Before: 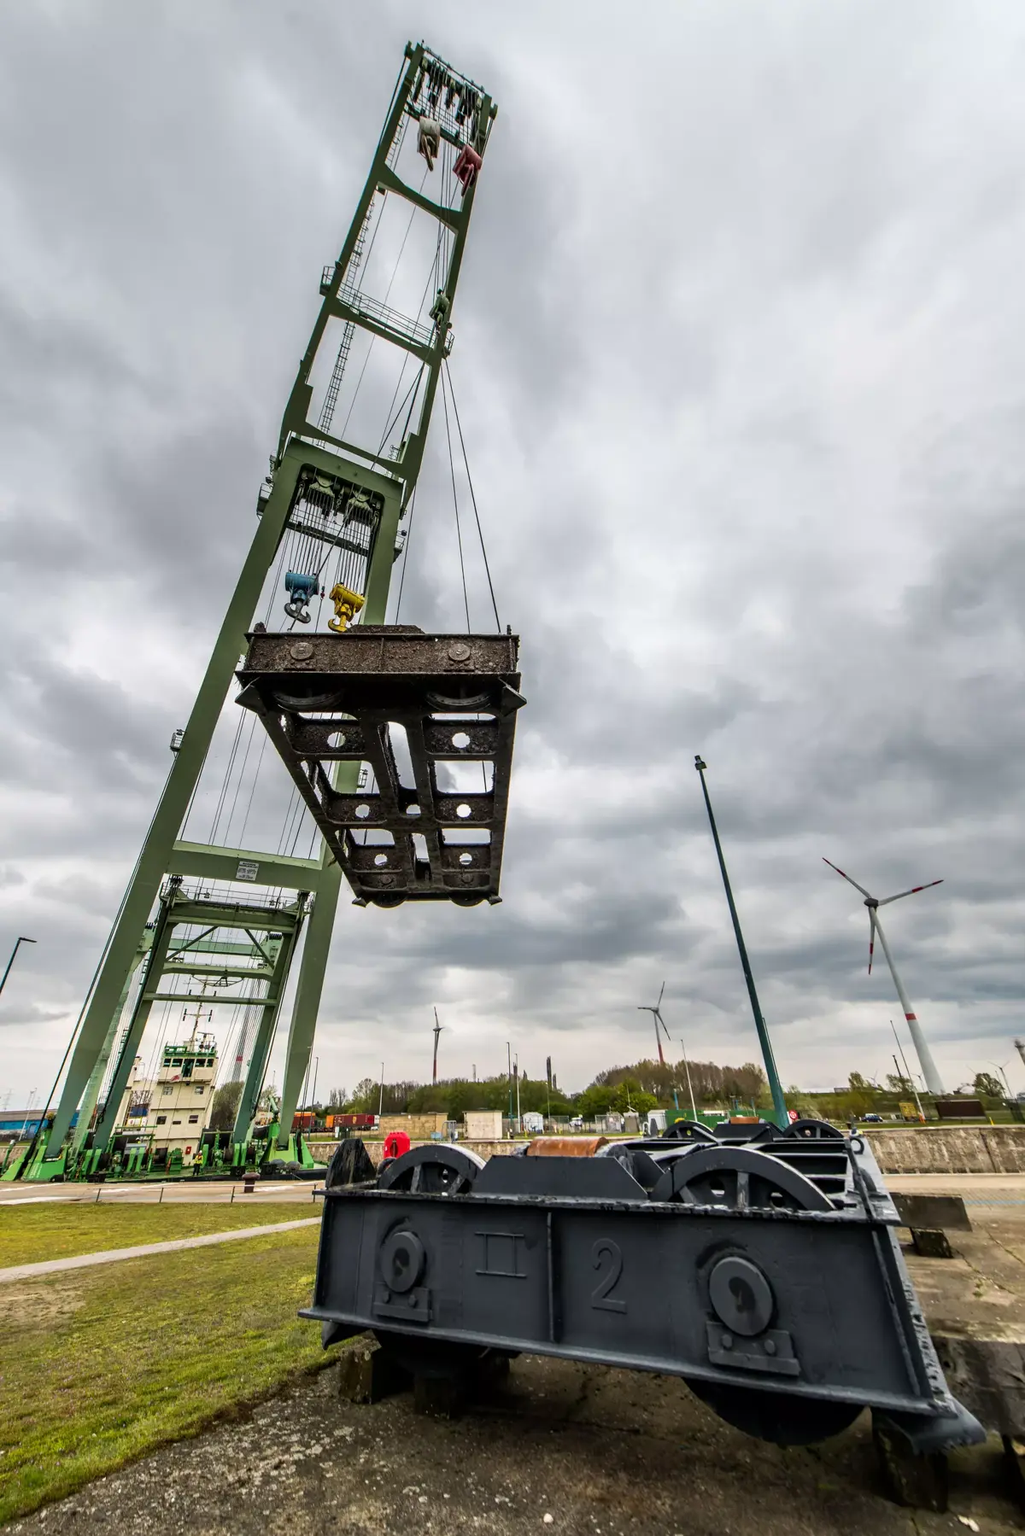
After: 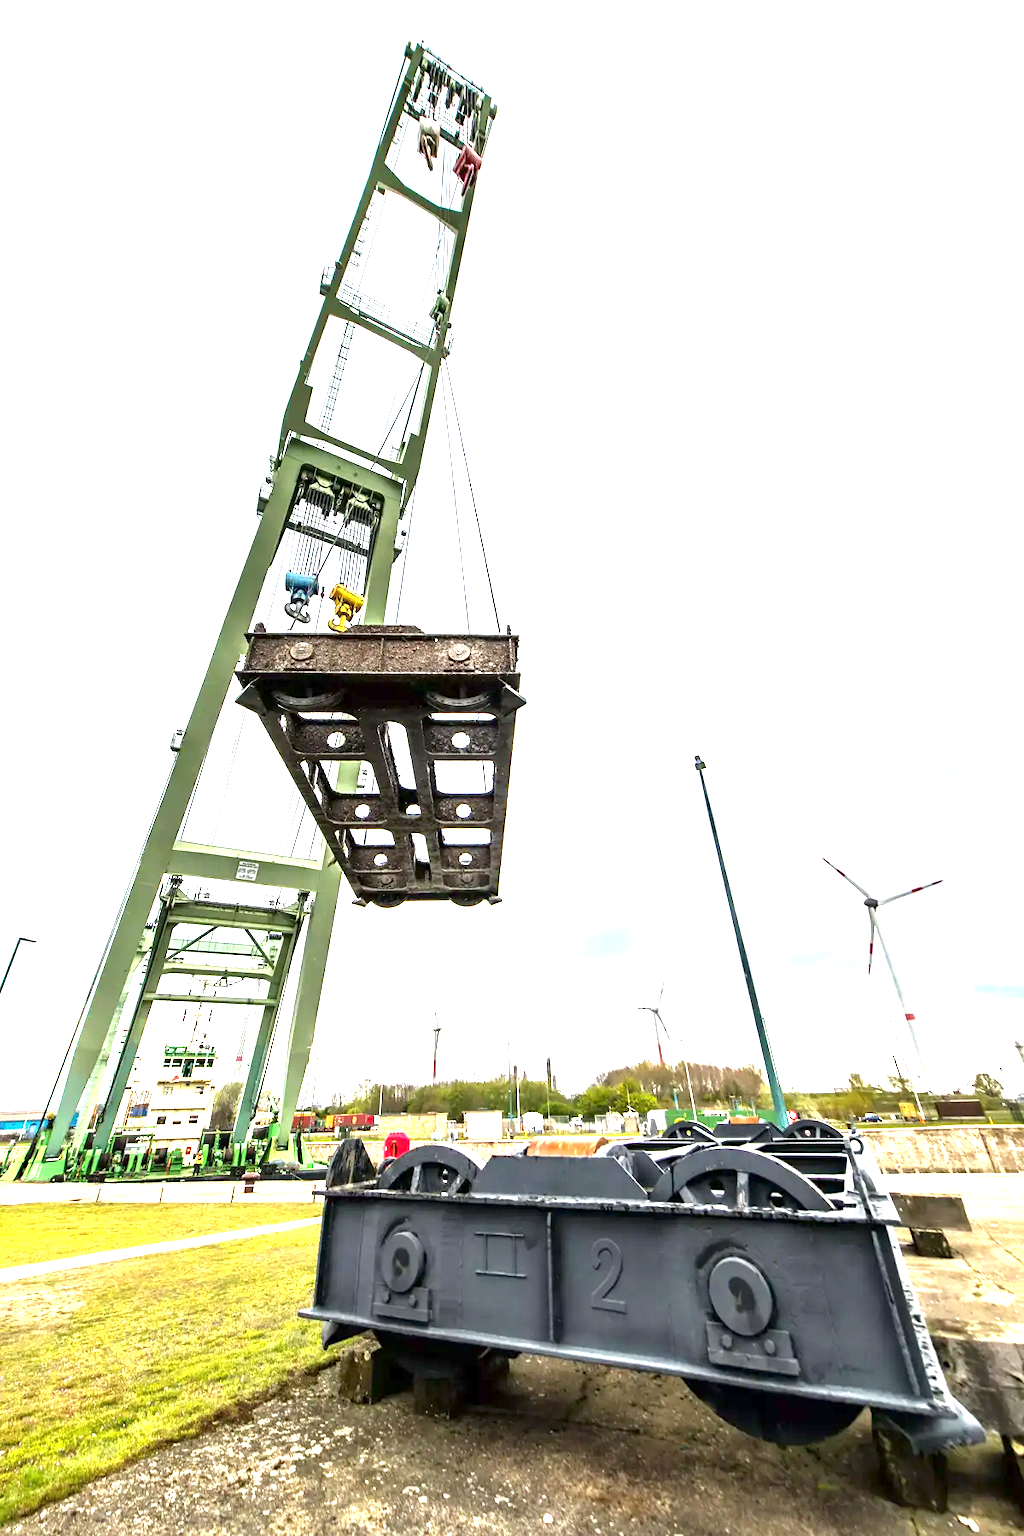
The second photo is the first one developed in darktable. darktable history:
exposure: exposure 2.055 EV, compensate highlight preservation false
